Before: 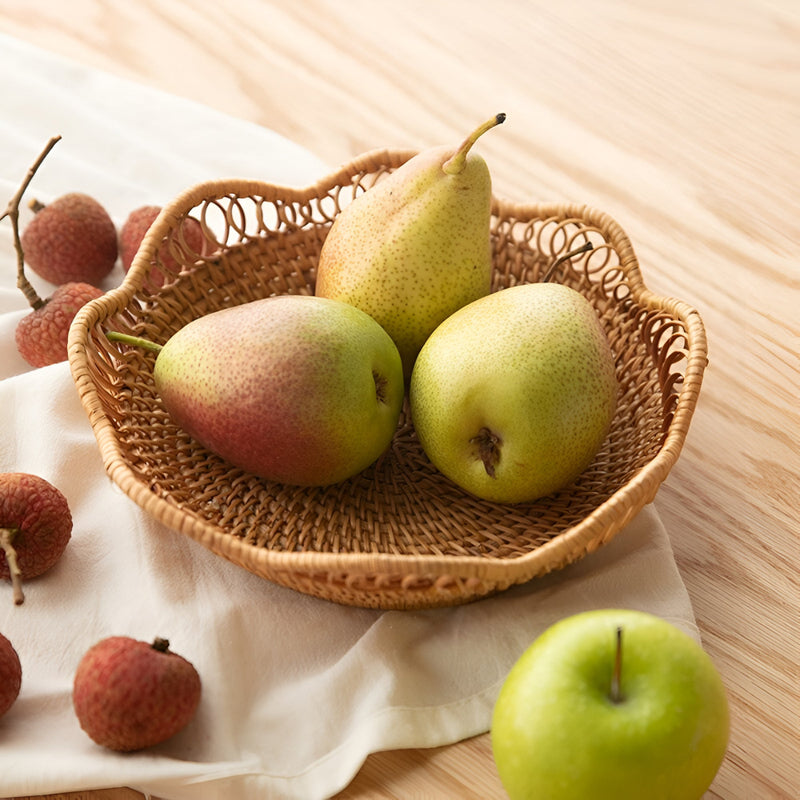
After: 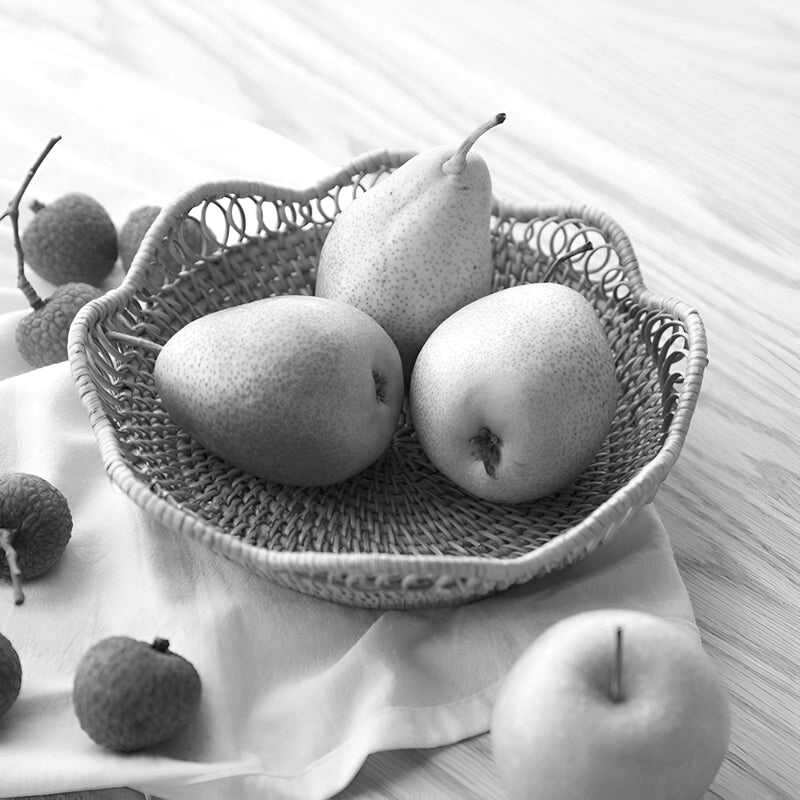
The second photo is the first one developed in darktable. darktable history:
exposure: black level correction 0.001, exposure 0.191 EV, compensate highlight preservation false
monochrome: a 32, b 64, size 2.3
